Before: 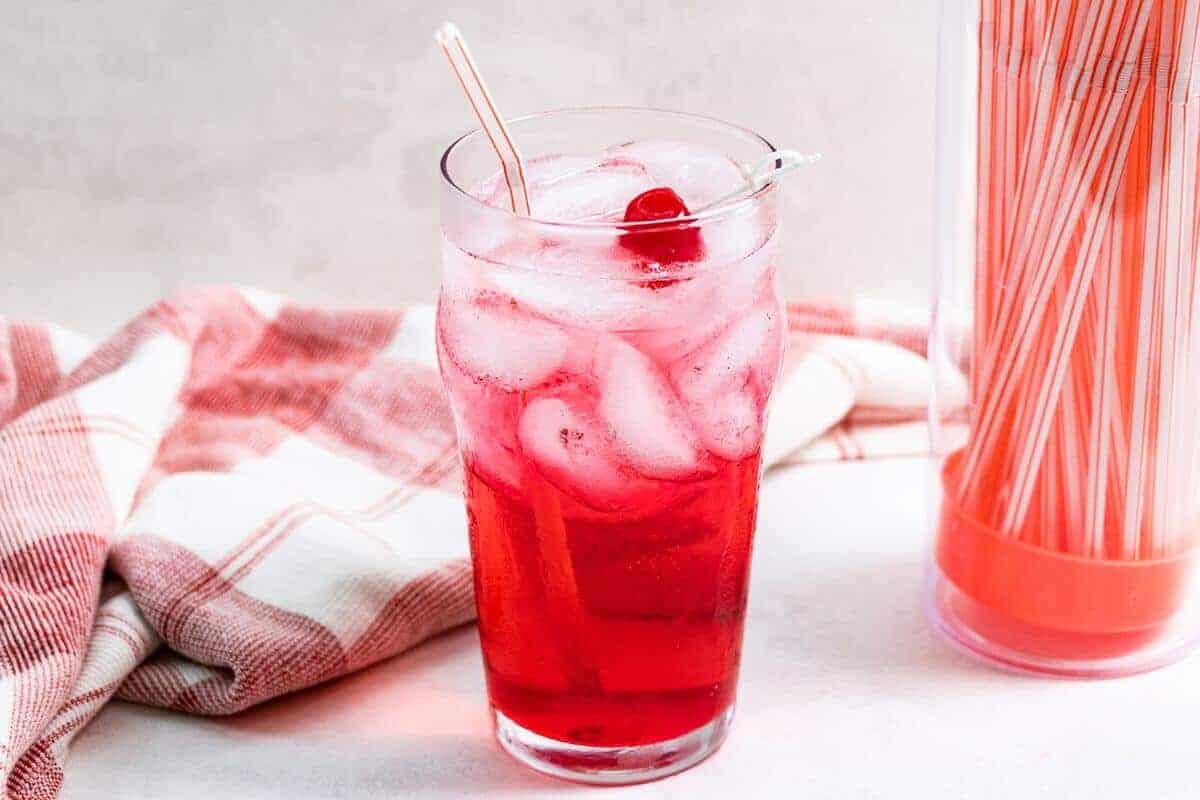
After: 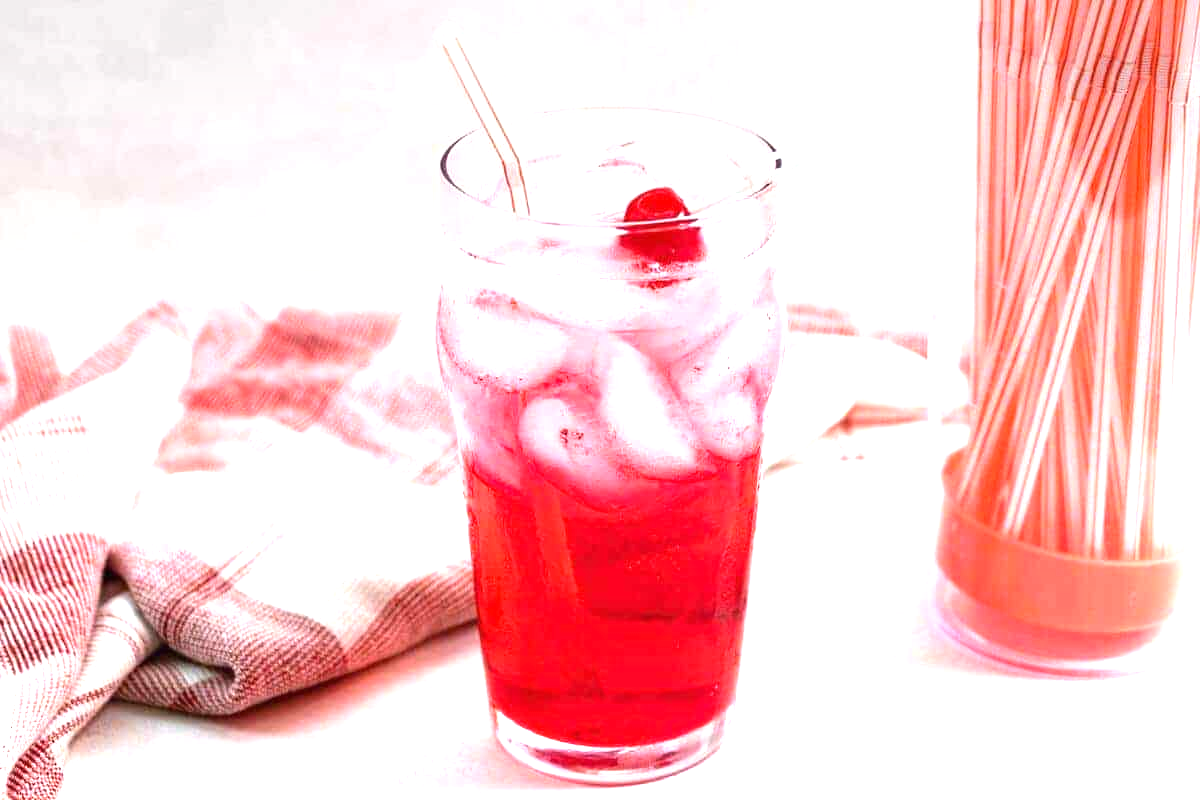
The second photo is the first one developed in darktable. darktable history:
graduated density: on, module defaults
exposure: black level correction 0, exposure 1.1 EV, compensate highlight preservation false
